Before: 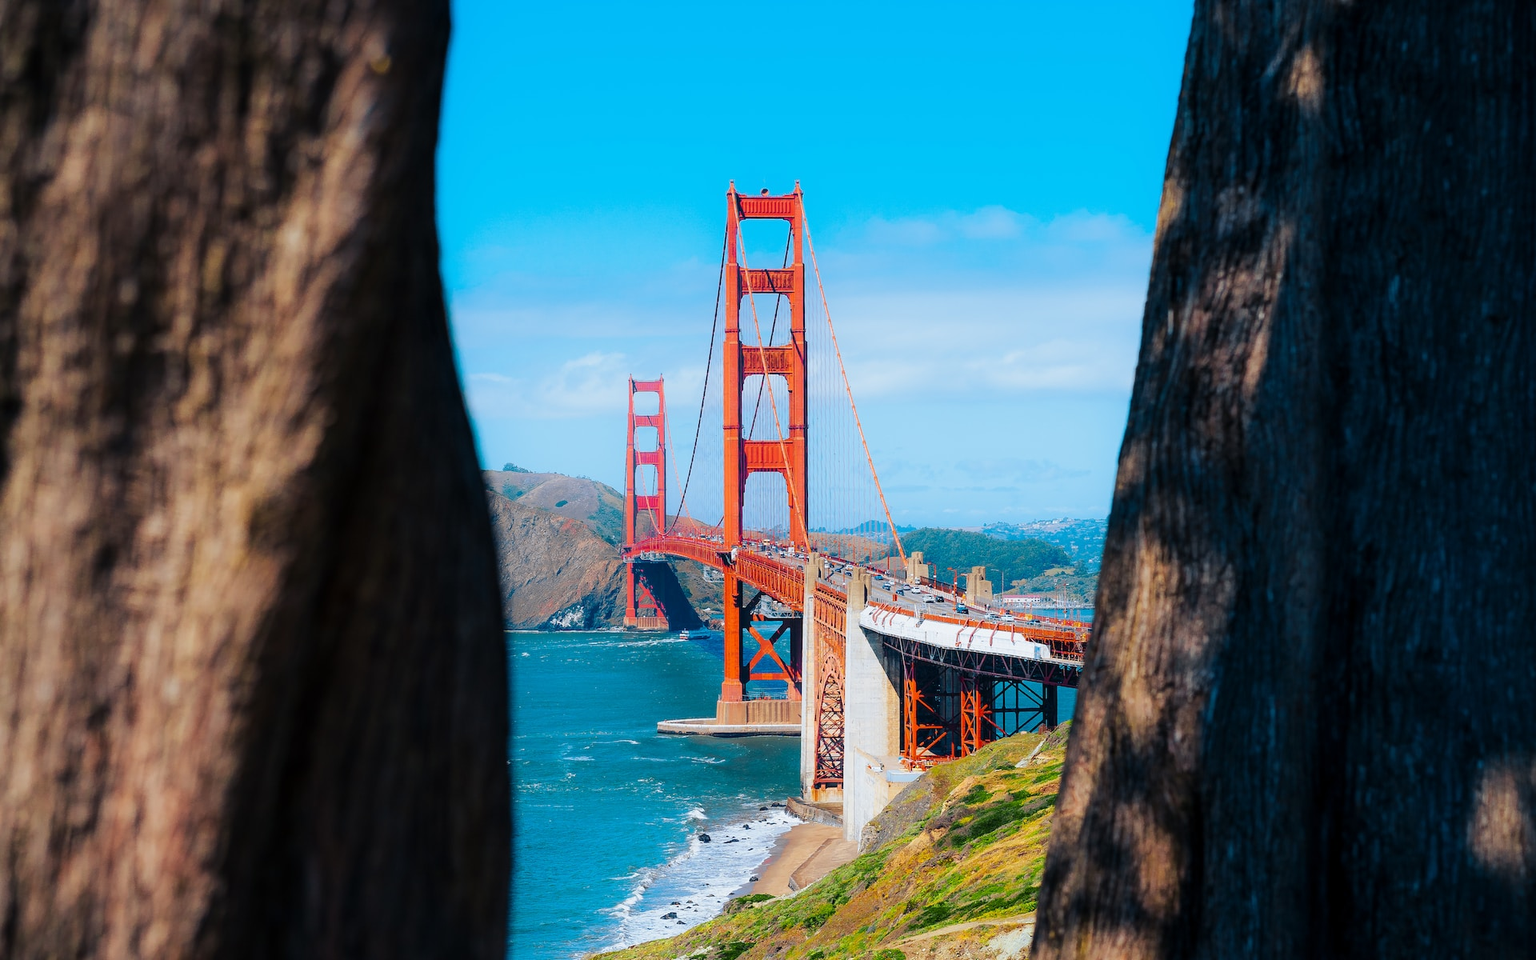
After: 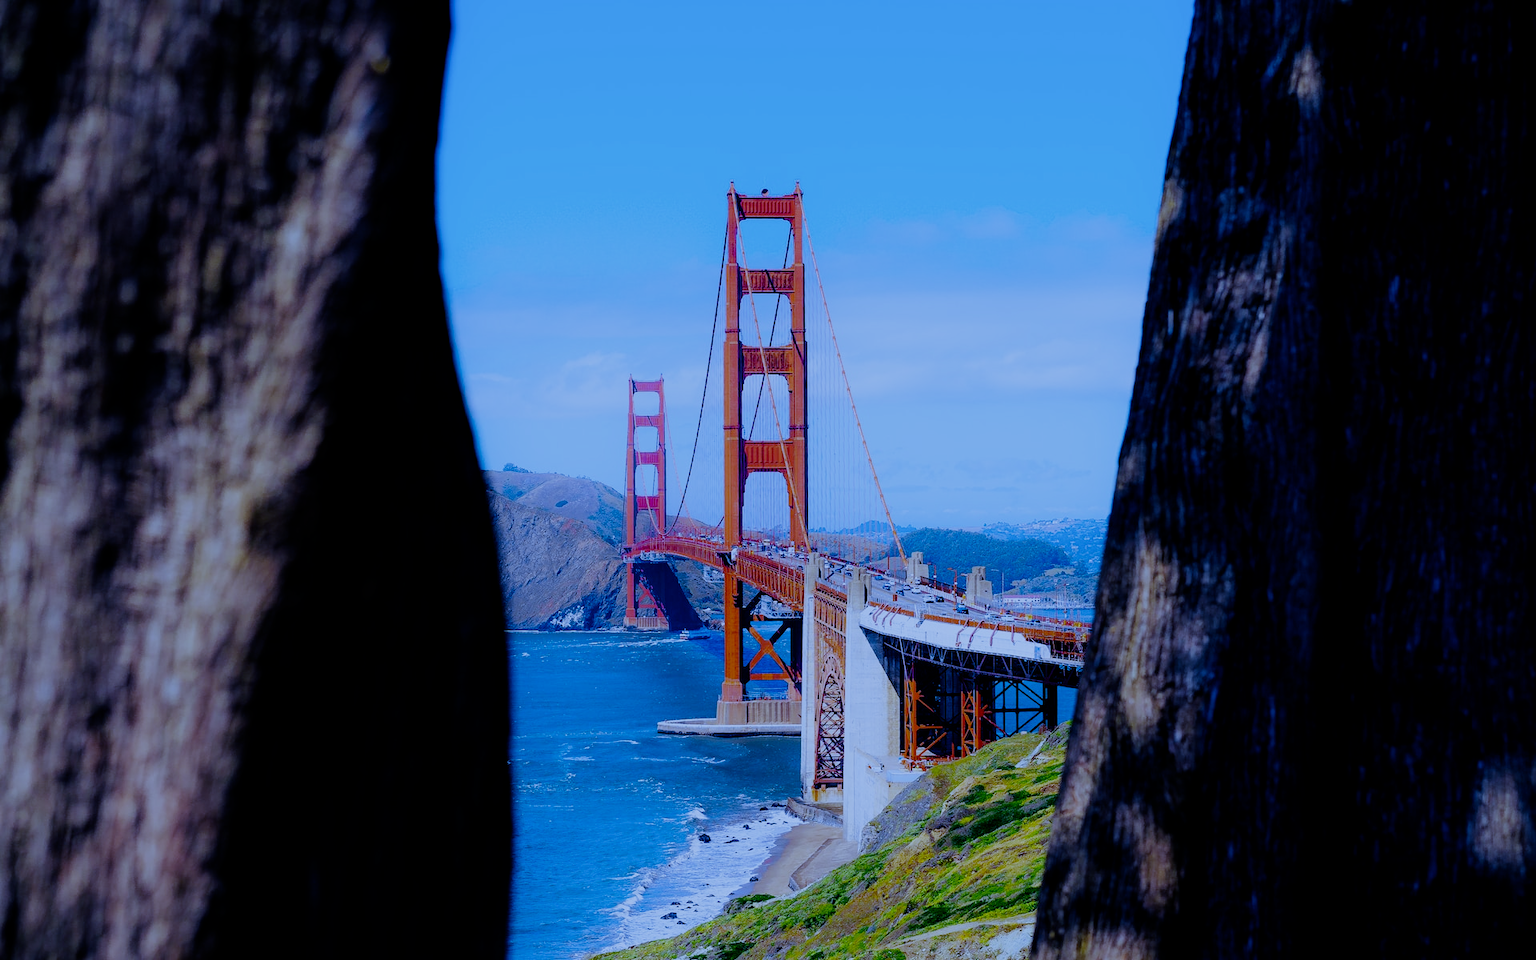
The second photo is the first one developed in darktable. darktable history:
white balance: red 0.766, blue 1.537
filmic rgb: middle gray luminance 29%, black relative exposure -10.3 EV, white relative exposure 5.5 EV, threshold 6 EV, target black luminance 0%, hardness 3.95, latitude 2.04%, contrast 1.132, highlights saturation mix 5%, shadows ↔ highlights balance 15.11%, preserve chrominance no, color science v3 (2019), use custom middle-gray values true, iterations of high-quality reconstruction 0, enable highlight reconstruction true
